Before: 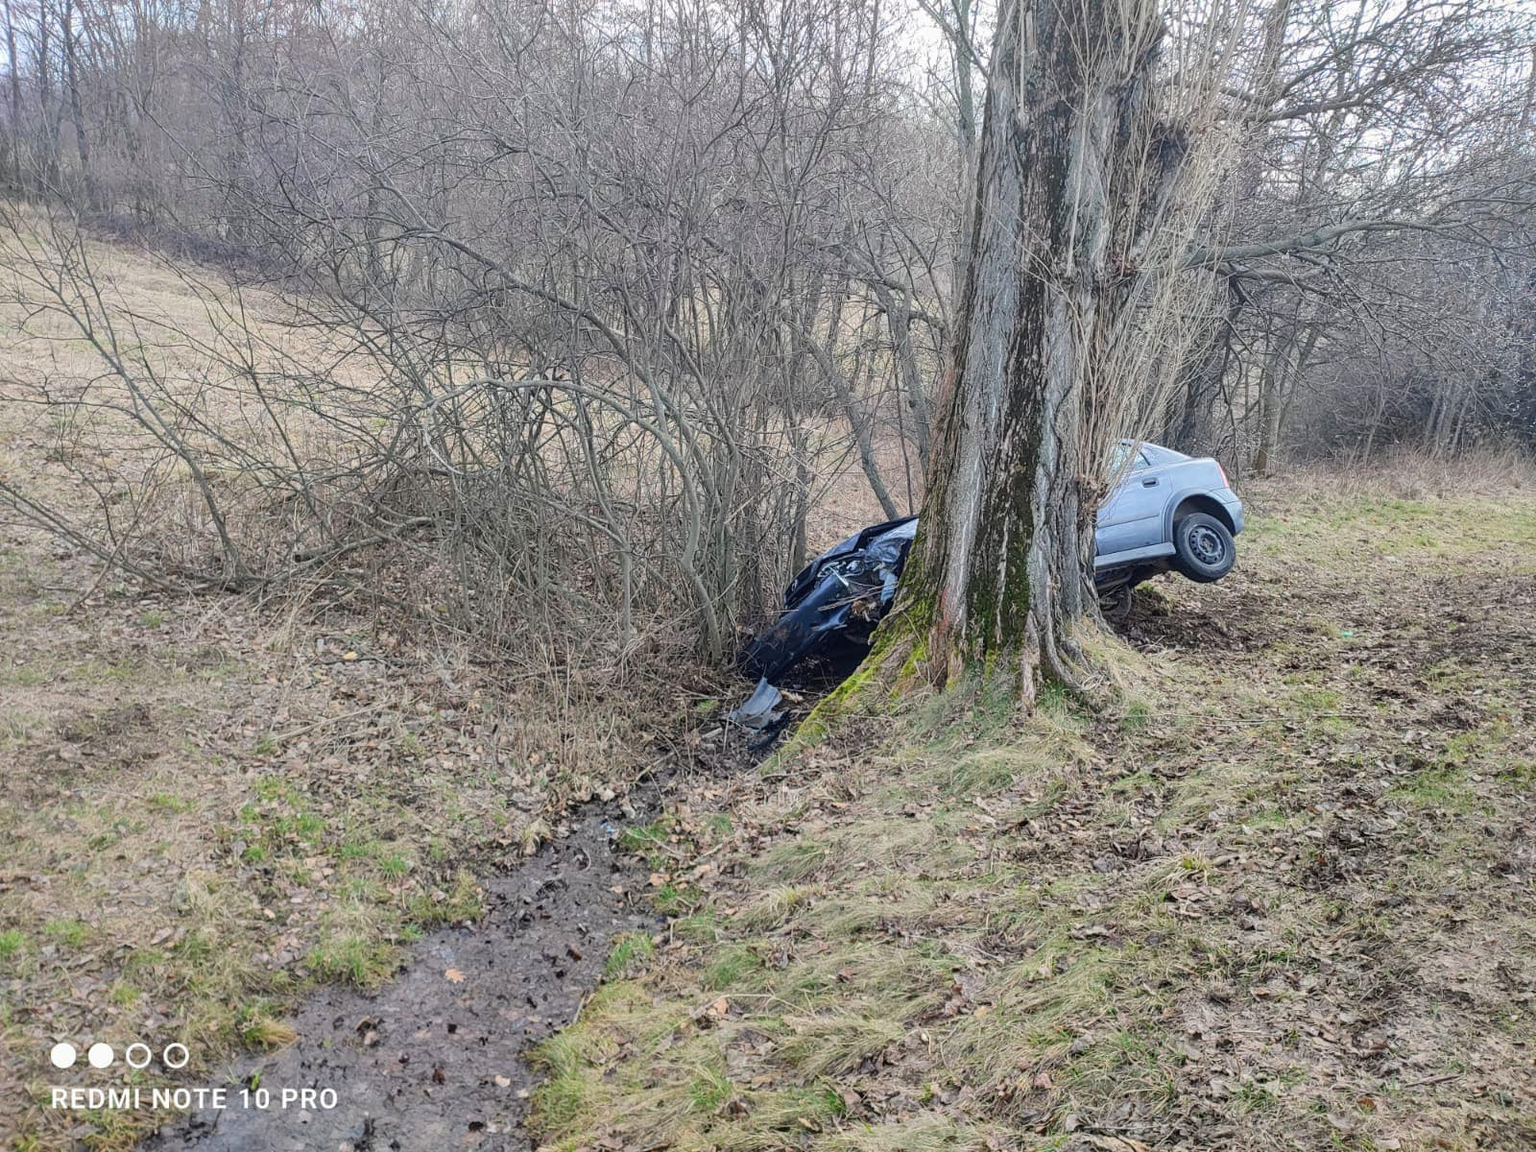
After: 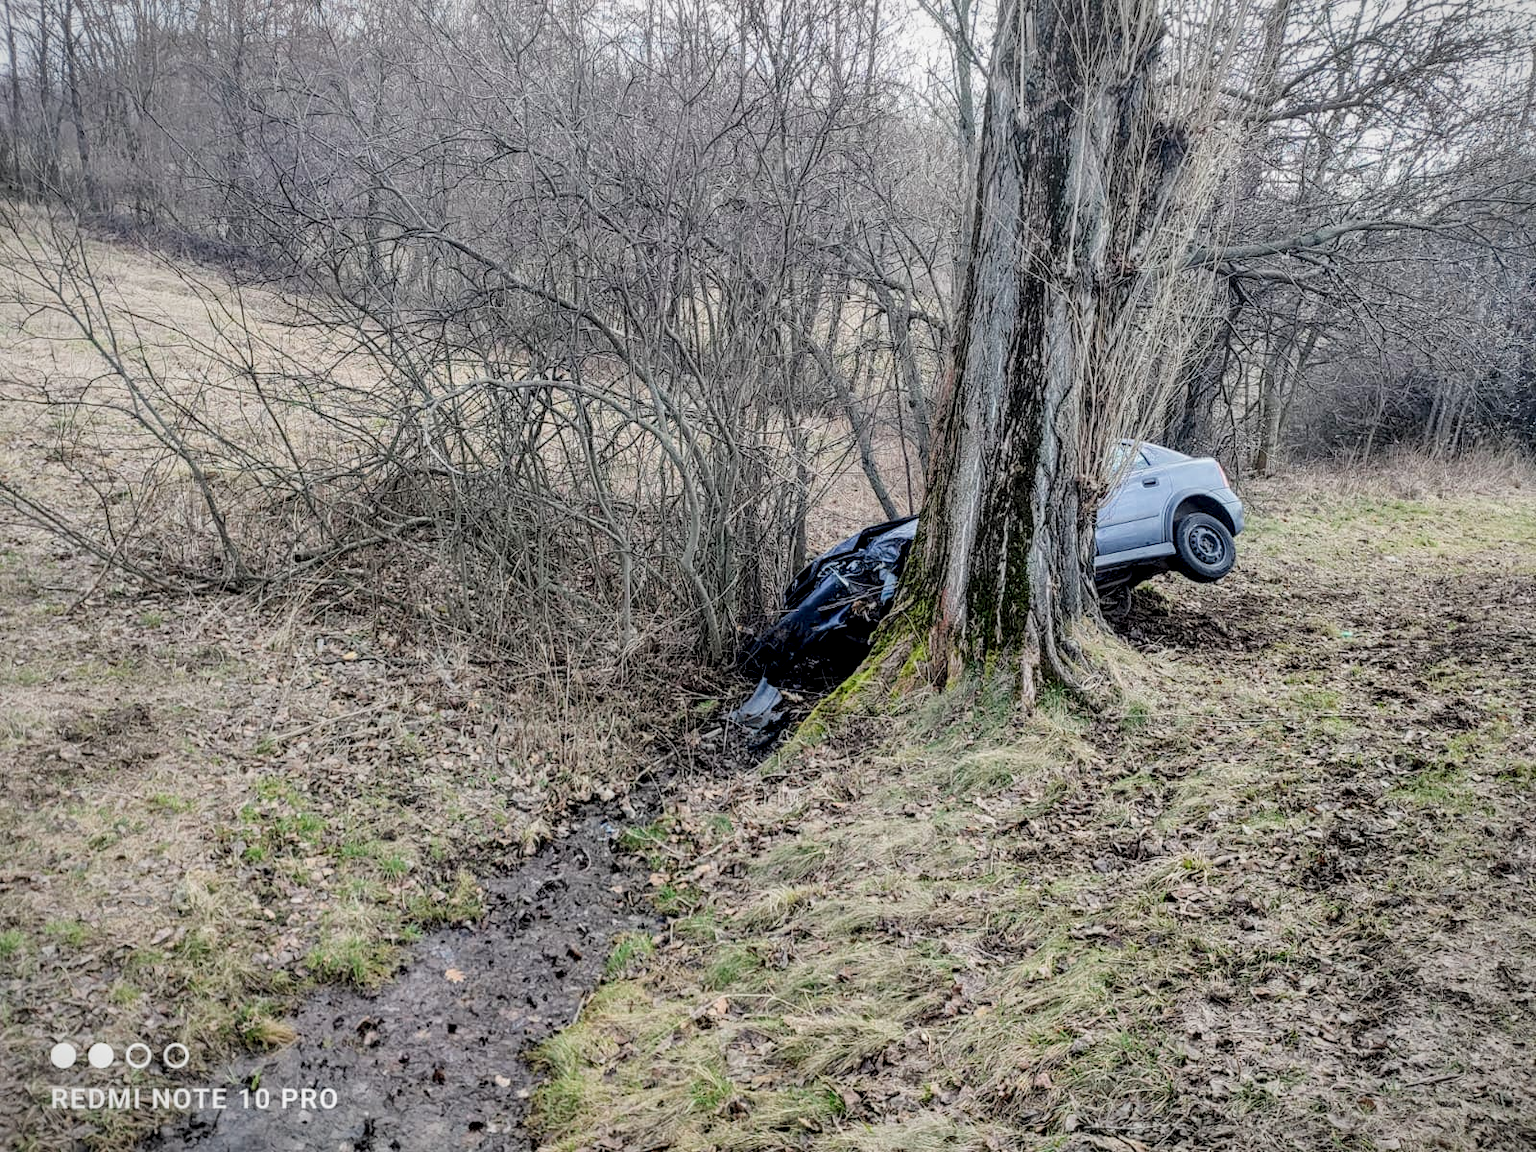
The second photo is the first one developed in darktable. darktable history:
local contrast: highlights 60%, shadows 60%, detail 160%
vignetting: fall-off start 100%, brightness -0.282, width/height ratio 1.31
filmic rgb: hardness 4.17
